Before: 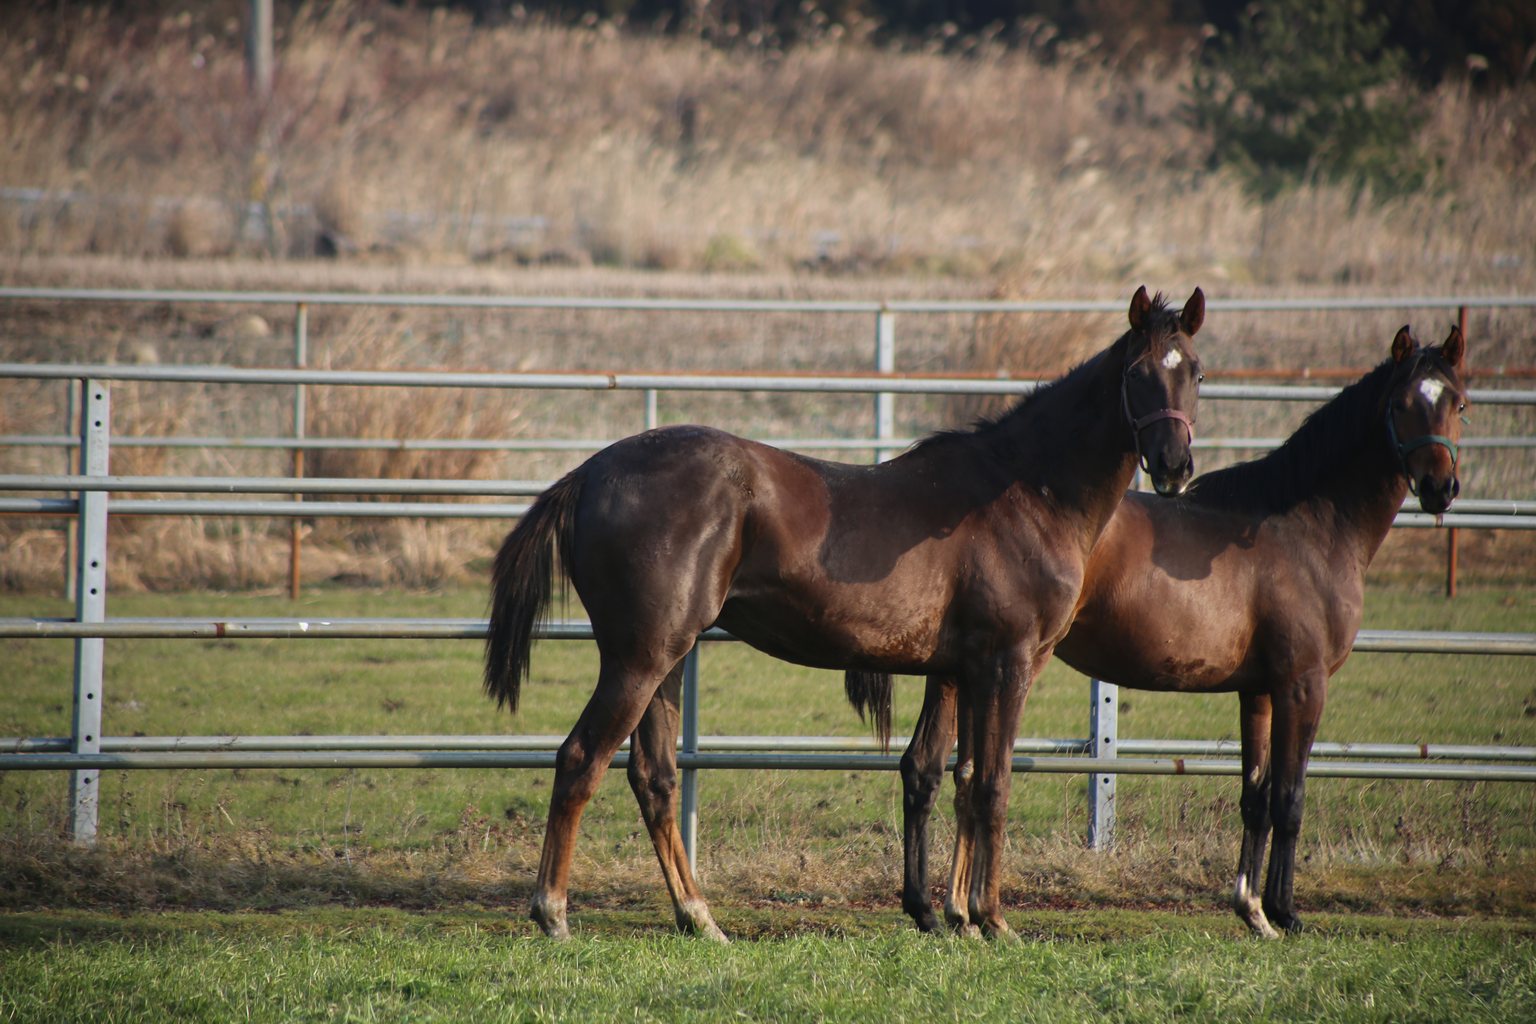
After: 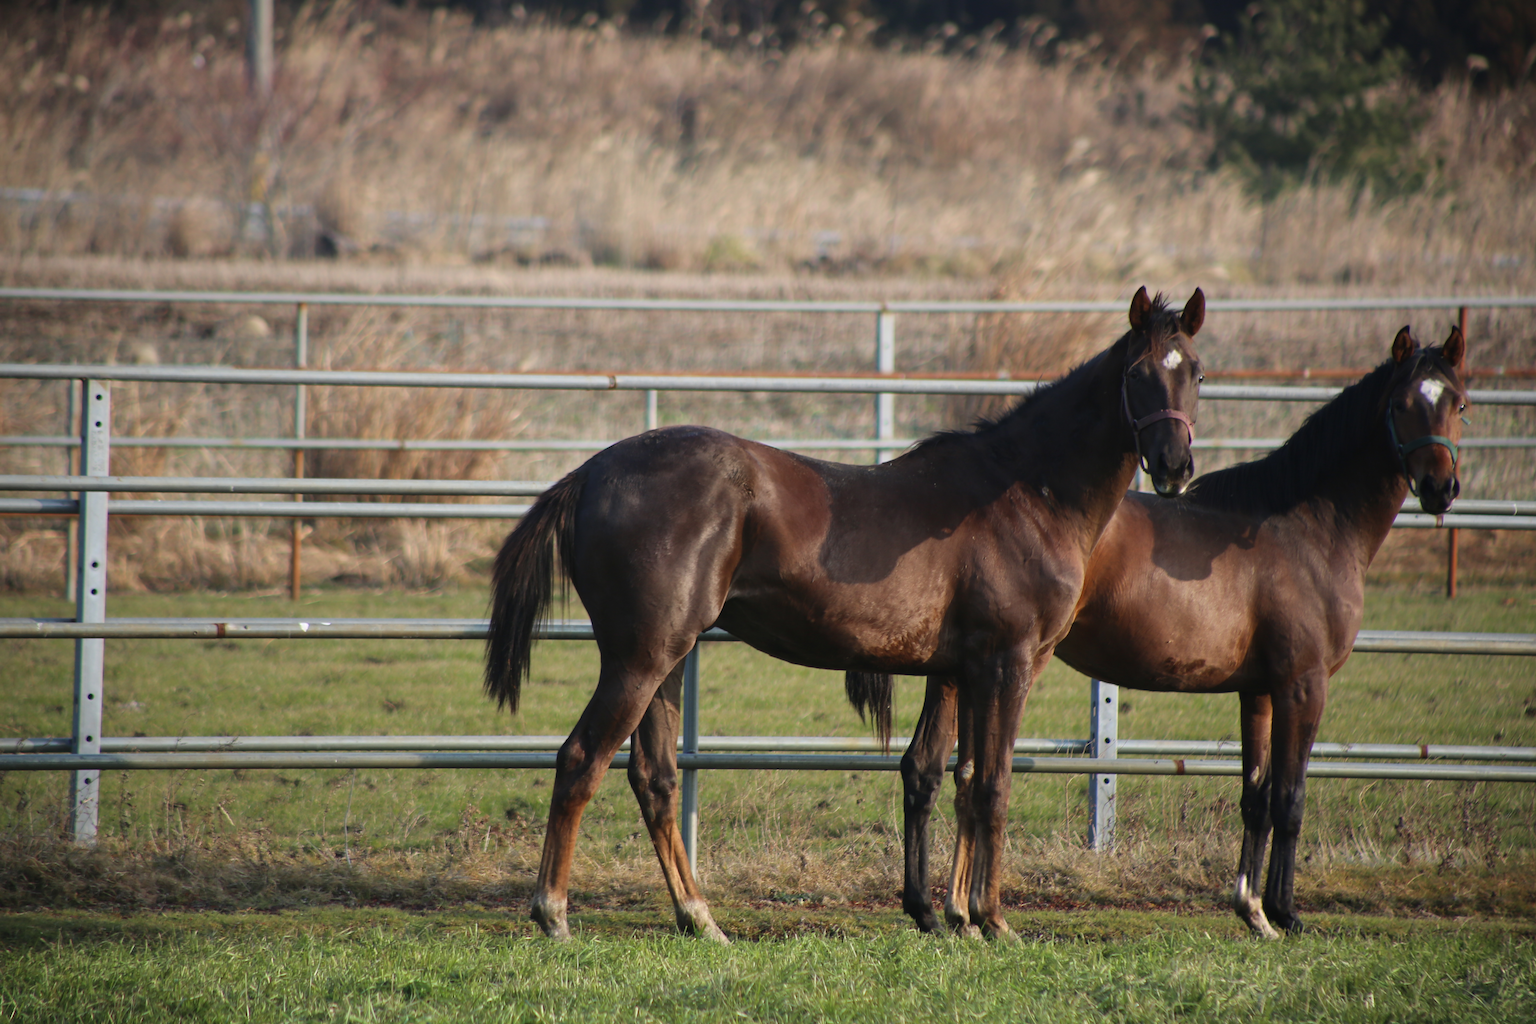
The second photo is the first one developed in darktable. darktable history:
local contrast: mode bilateral grid, contrast 20, coarseness 51, detail 102%, midtone range 0.2
